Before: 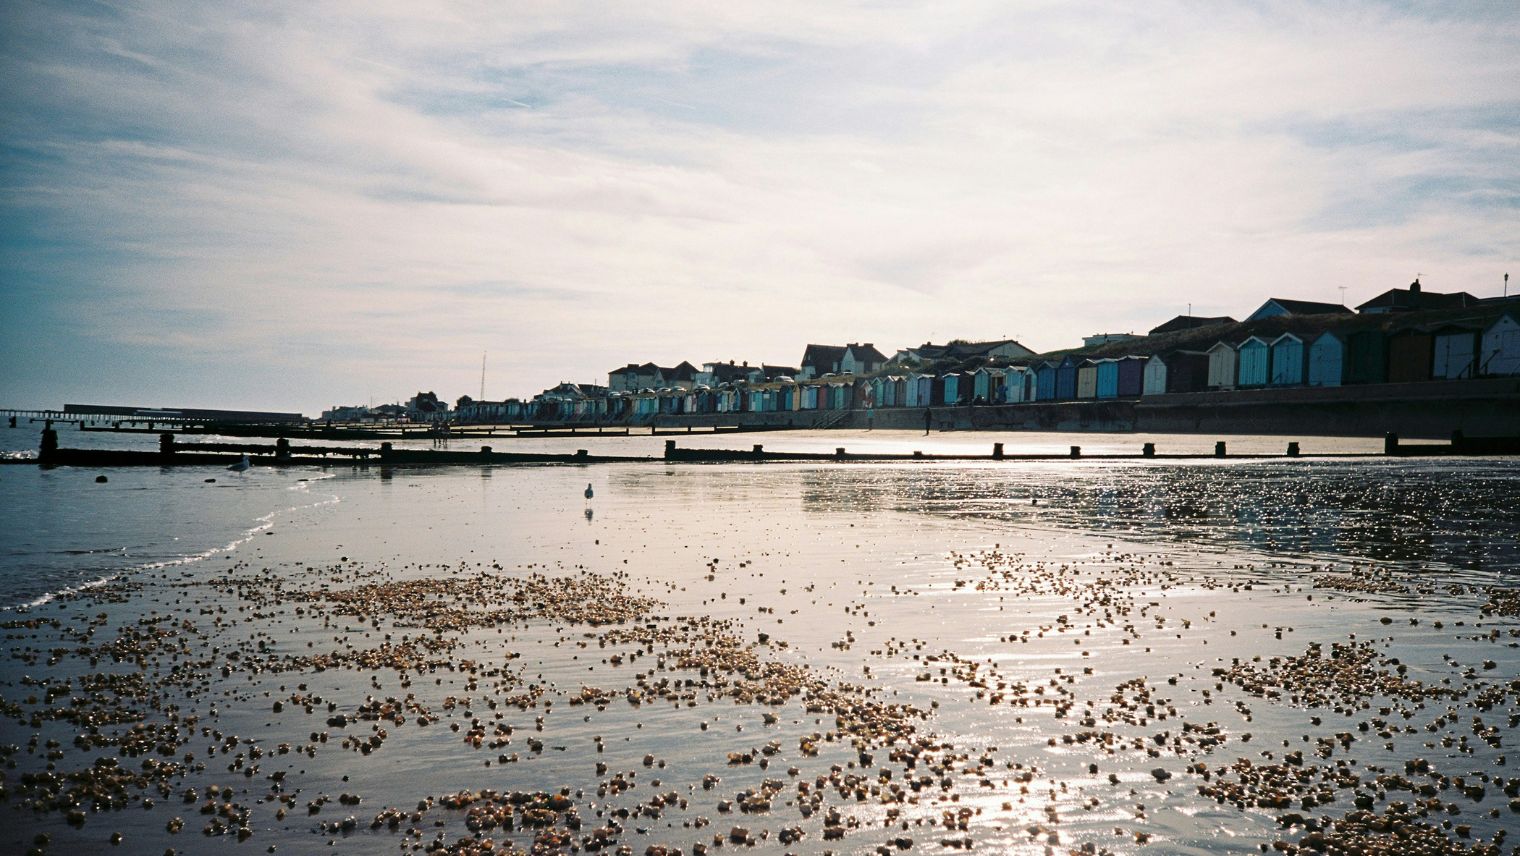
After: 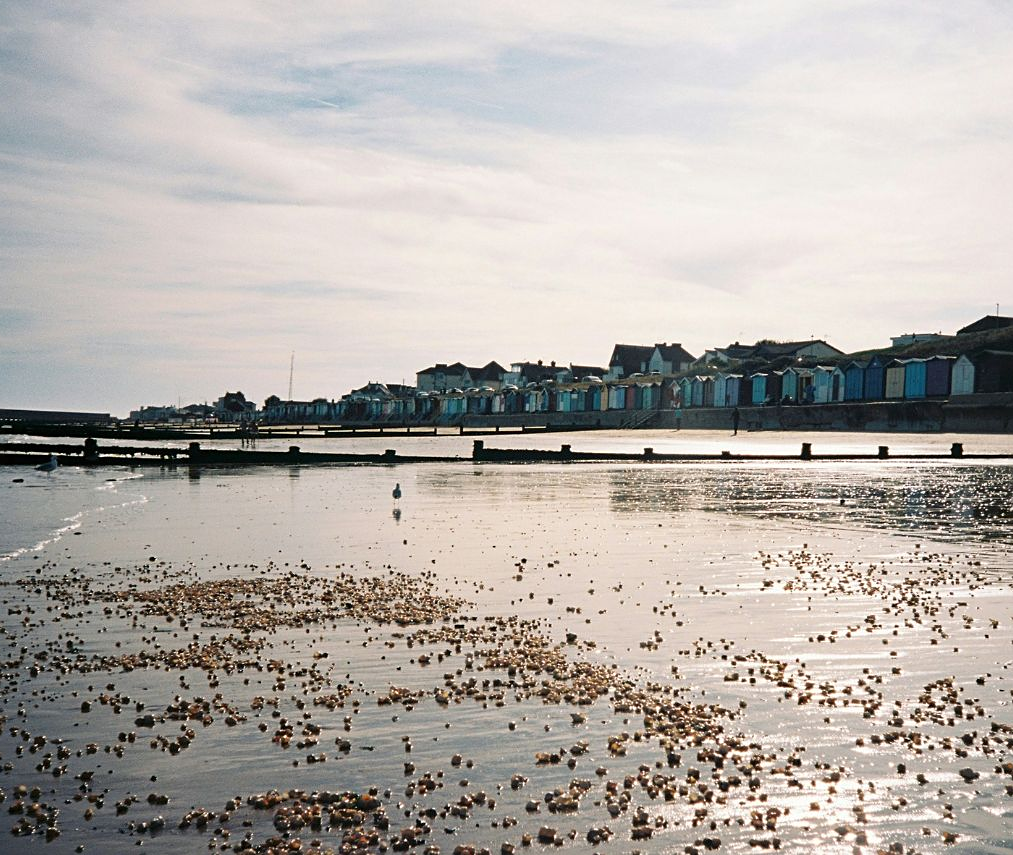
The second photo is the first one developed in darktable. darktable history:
sharpen: amount 0.2
crop and rotate: left 12.648%, right 20.685%
